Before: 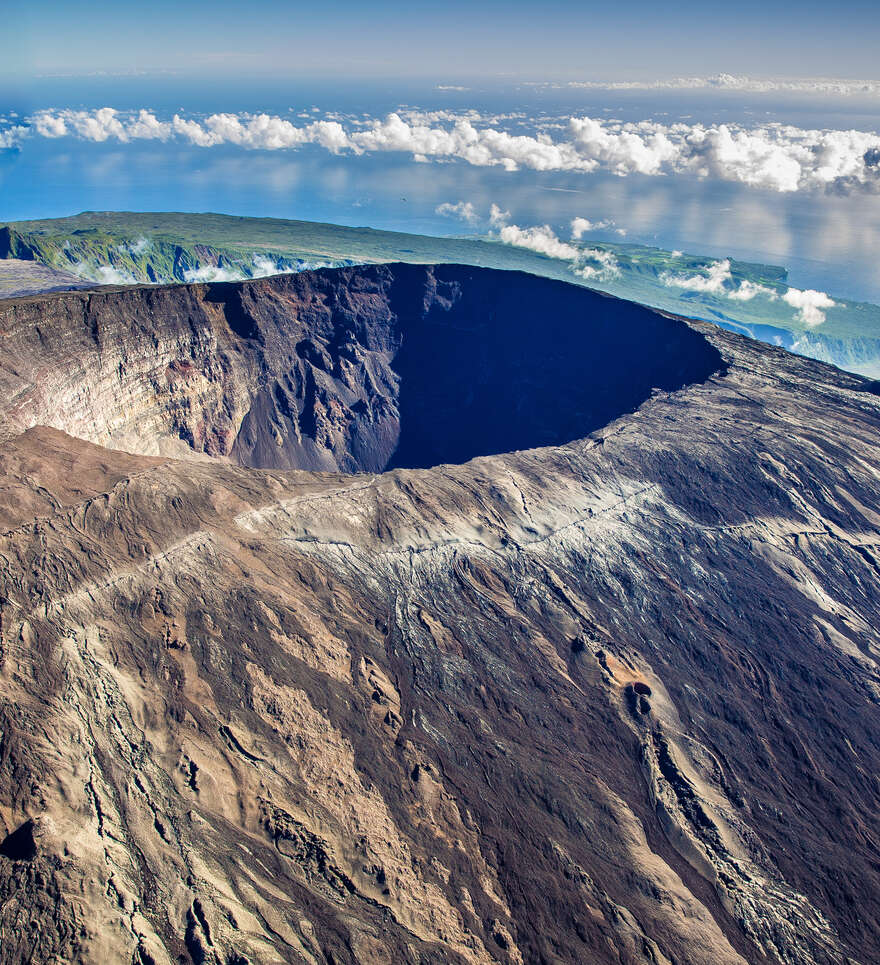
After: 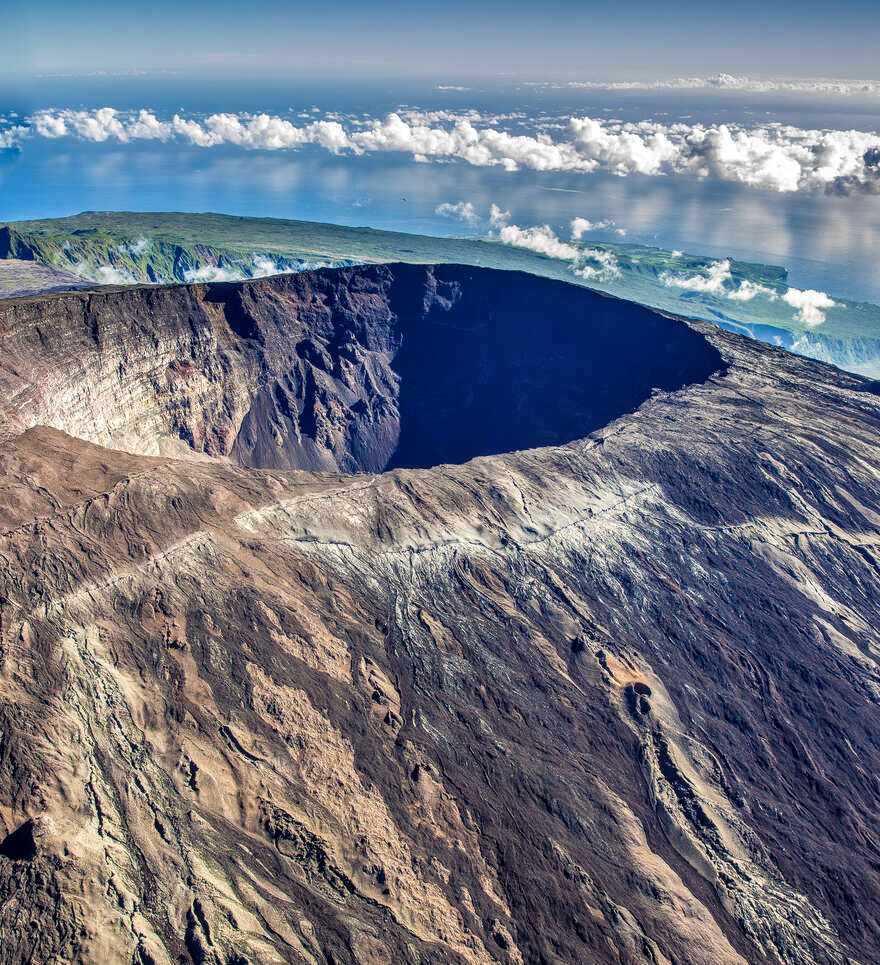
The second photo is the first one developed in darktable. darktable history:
local contrast: on, module defaults
shadows and highlights: white point adjustment 0.114, highlights -69.8, soften with gaussian
